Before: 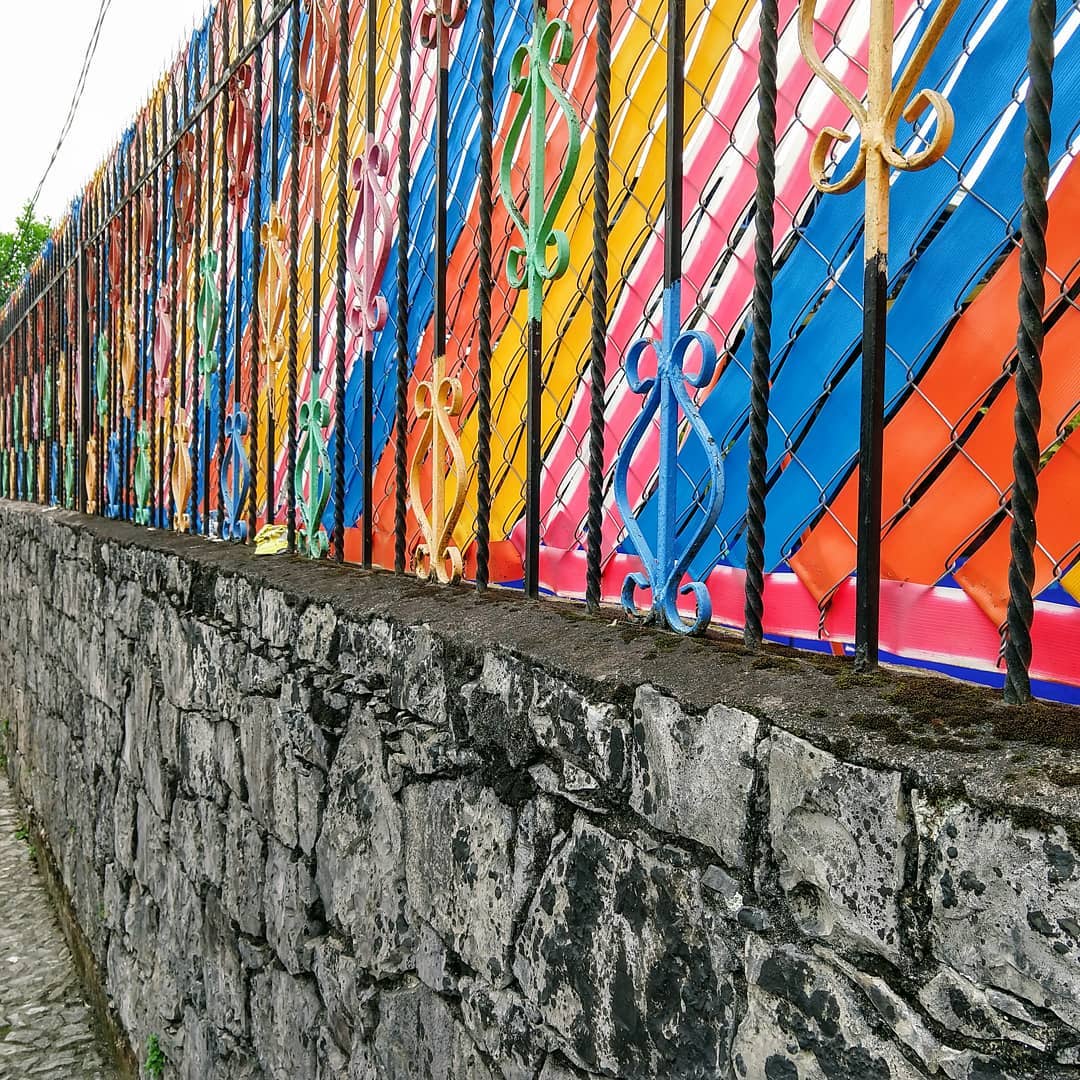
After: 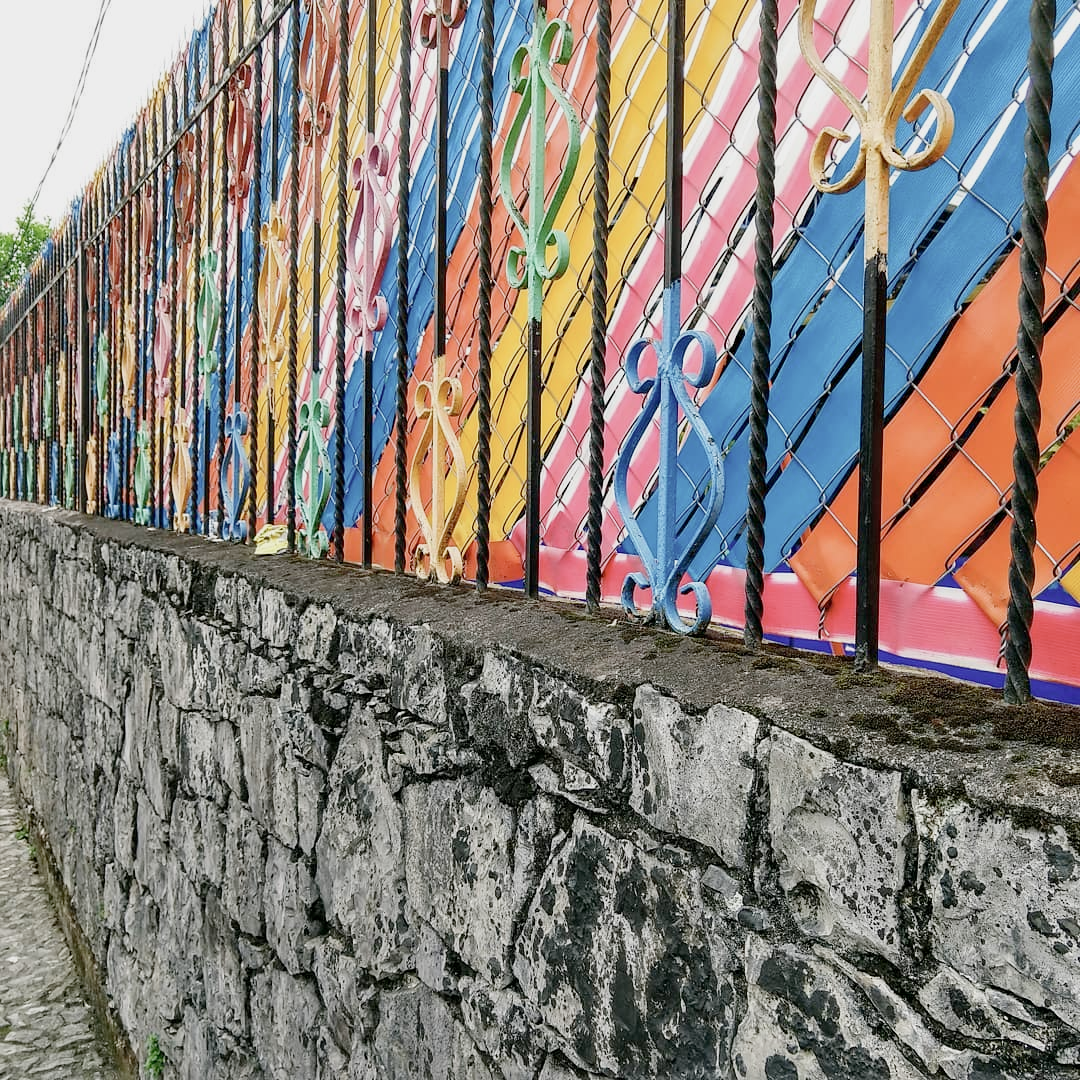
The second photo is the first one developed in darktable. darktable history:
contrast brightness saturation: contrast 0.111, saturation -0.176
filmic rgb: middle gray luminance 18.39%, black relative exposure -10.5 EV, white relative exposure 3.42 EV, target black luminance 0%, hardness 6.03, latitude 98.51%, contrast 0.852, shadows ↔ highlights balance 0.293%, preserve chrominance no, color science v4 (2020), type of noise poissonian
exposure: black level correction 0, exposure 0.5 EV, compensate highlight preservation false
